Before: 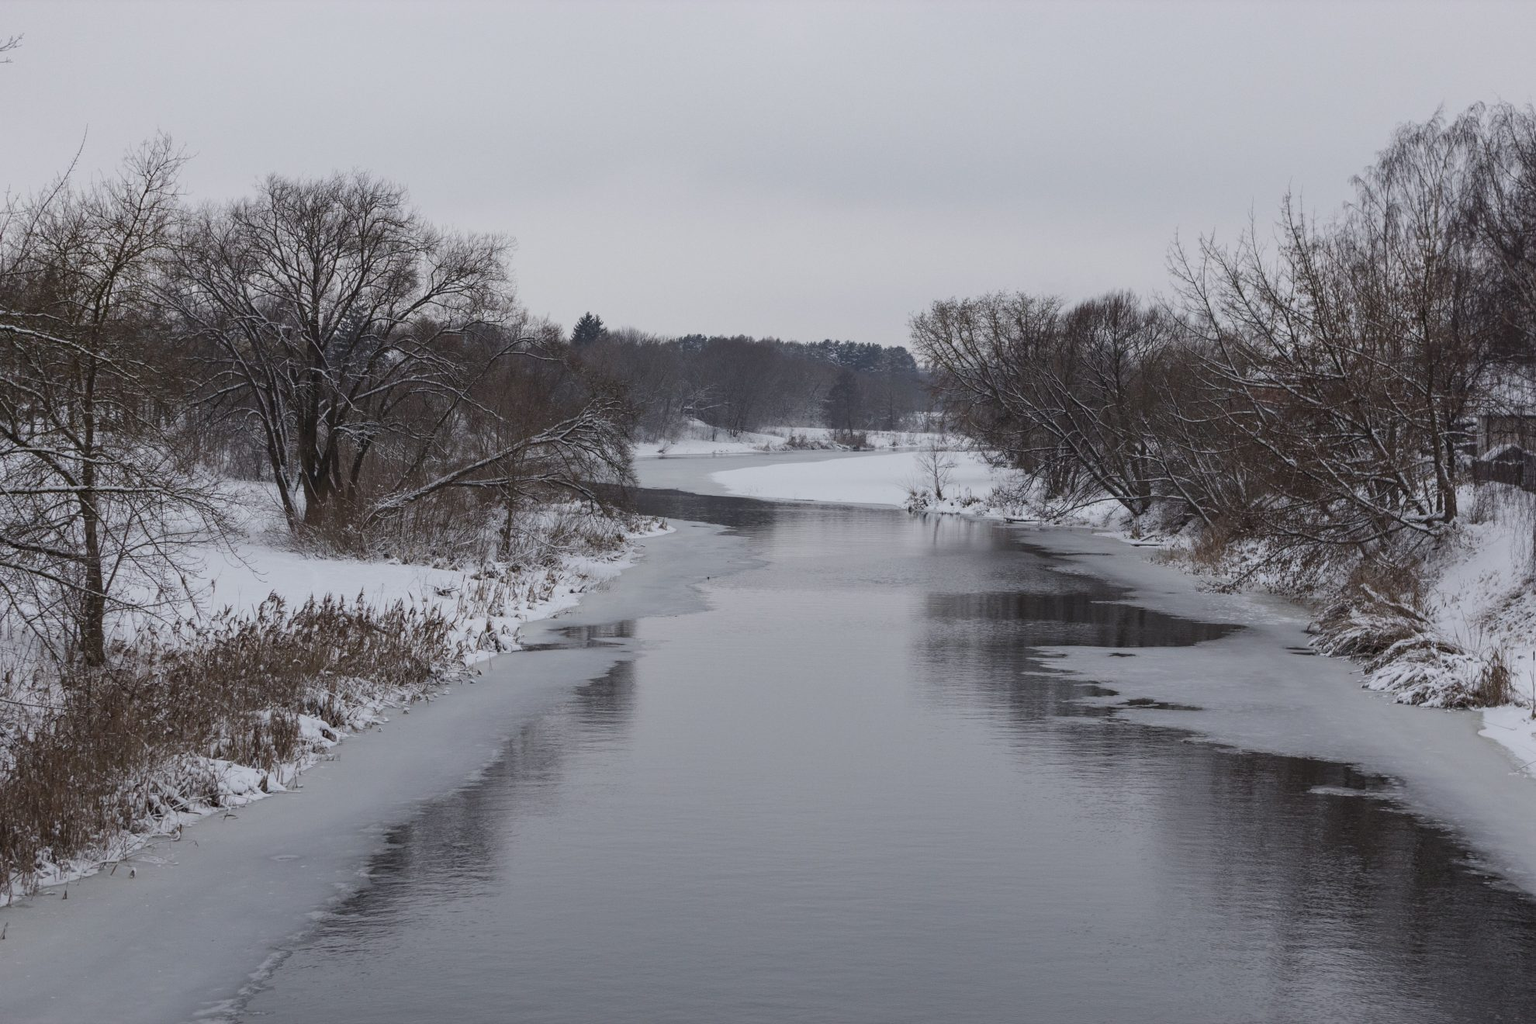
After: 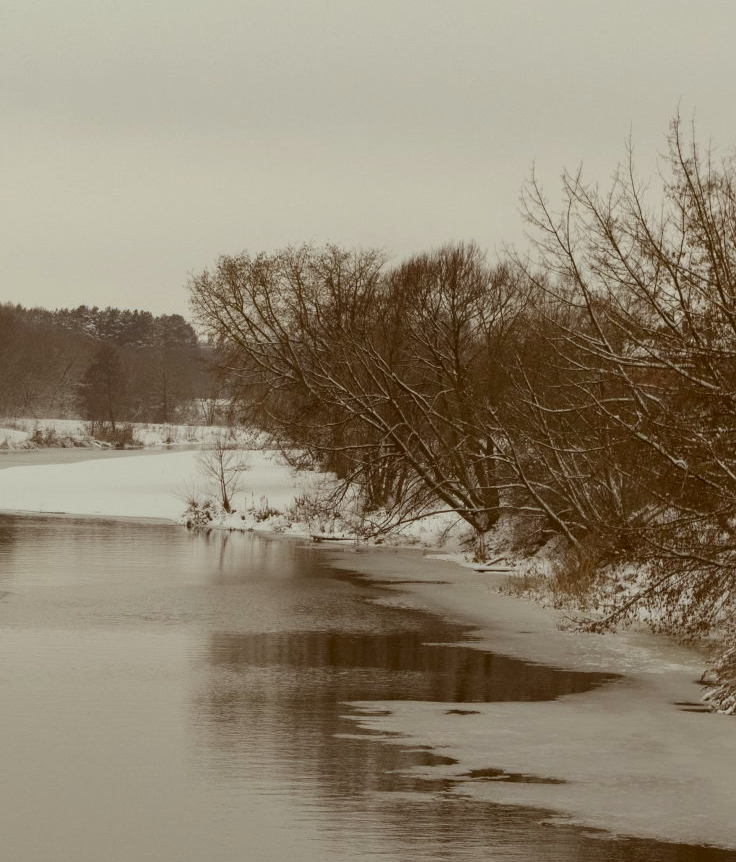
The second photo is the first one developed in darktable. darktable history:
crop and rotate: left 49.717%, top 10.115%, right 13.1%, bottom 24.552%
color correction: highlights a* -5.27, highlights b* 9.8, shadows a* 9.7, shadows b* 24.6
